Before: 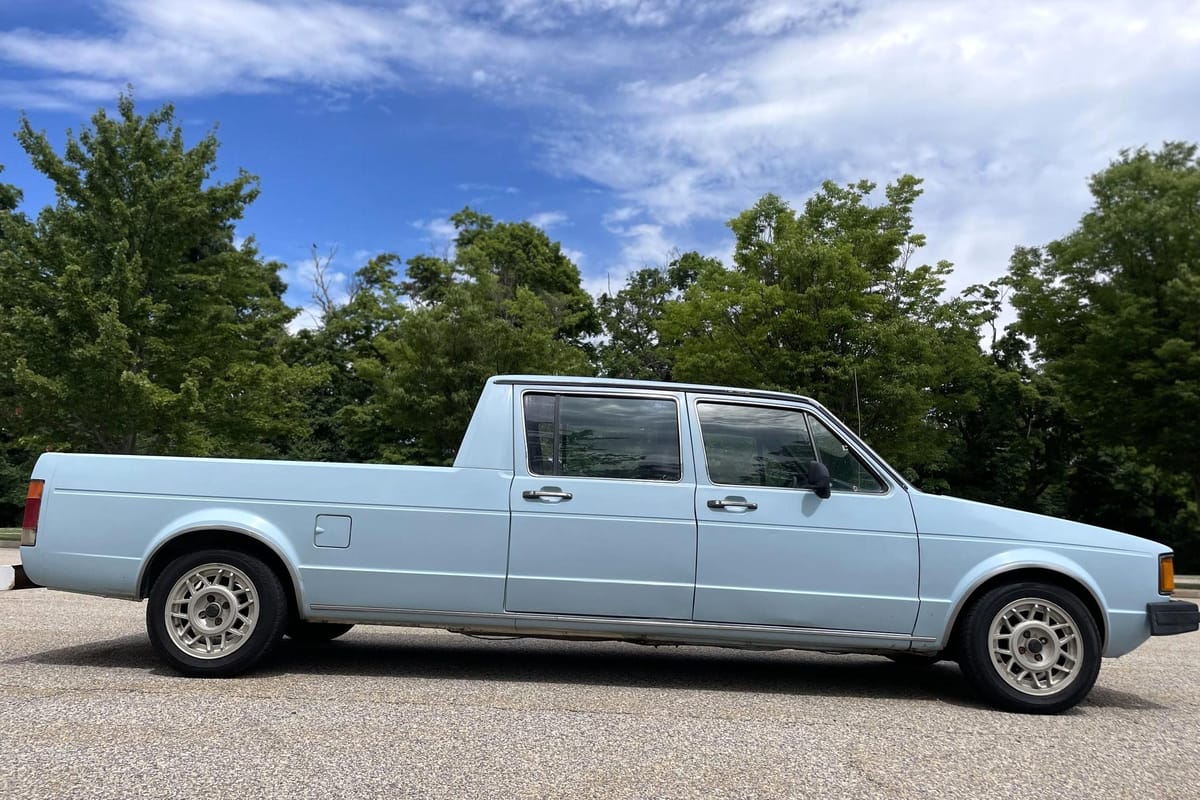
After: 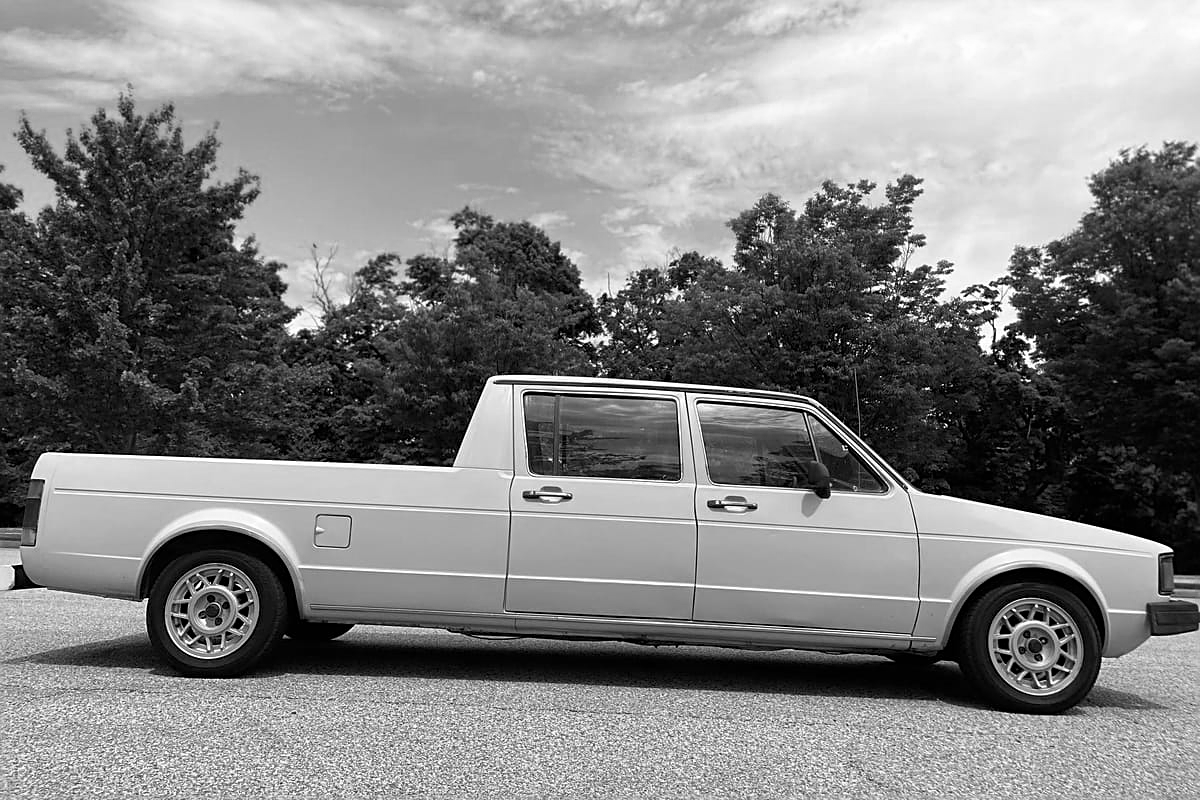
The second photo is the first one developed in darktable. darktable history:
color calibration: output gray [0.253, 0.26, 0.487, 0], gray › normalize channels true, illuminant custom, x 0.368, y 0.373, temperature 4347.87 K, gamut compression 0.027
sharpen: on, module defaults
